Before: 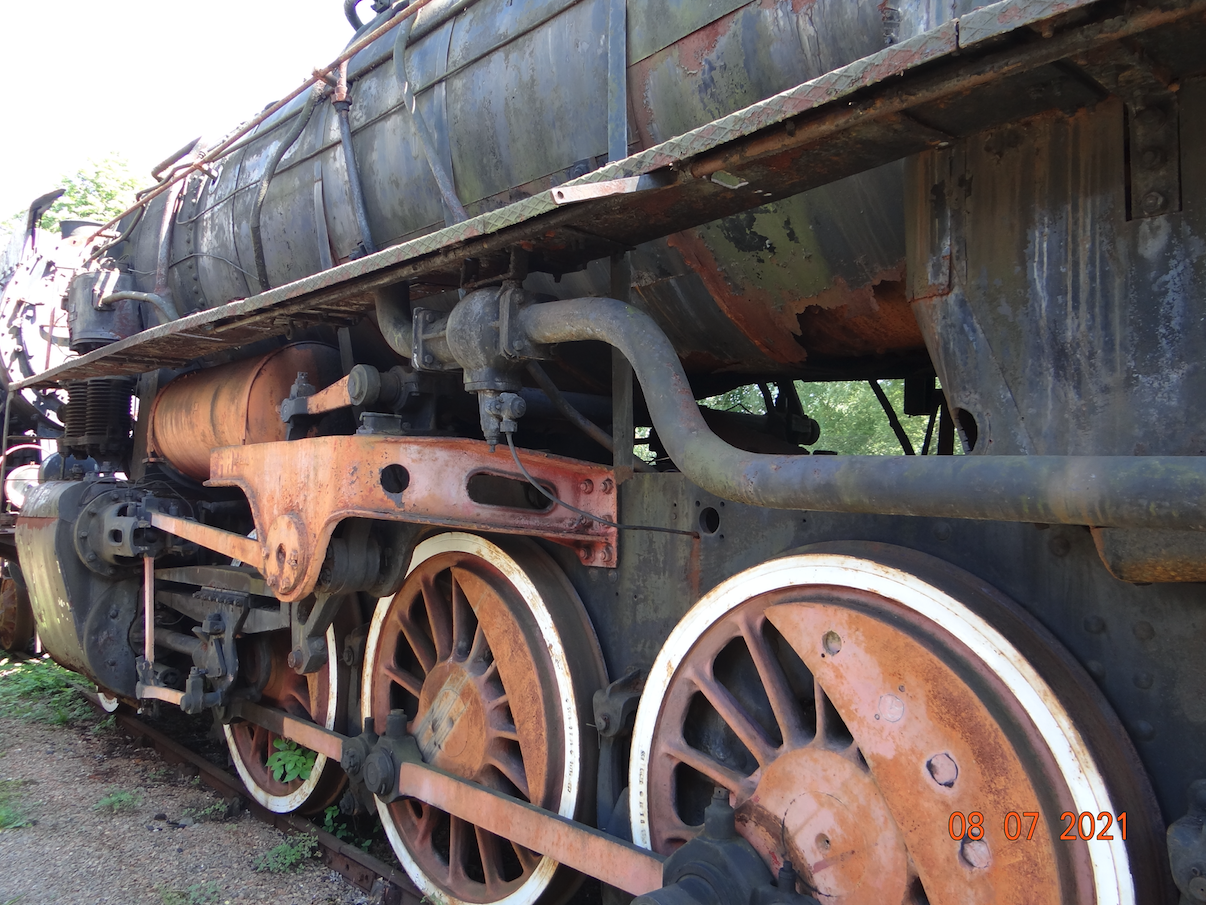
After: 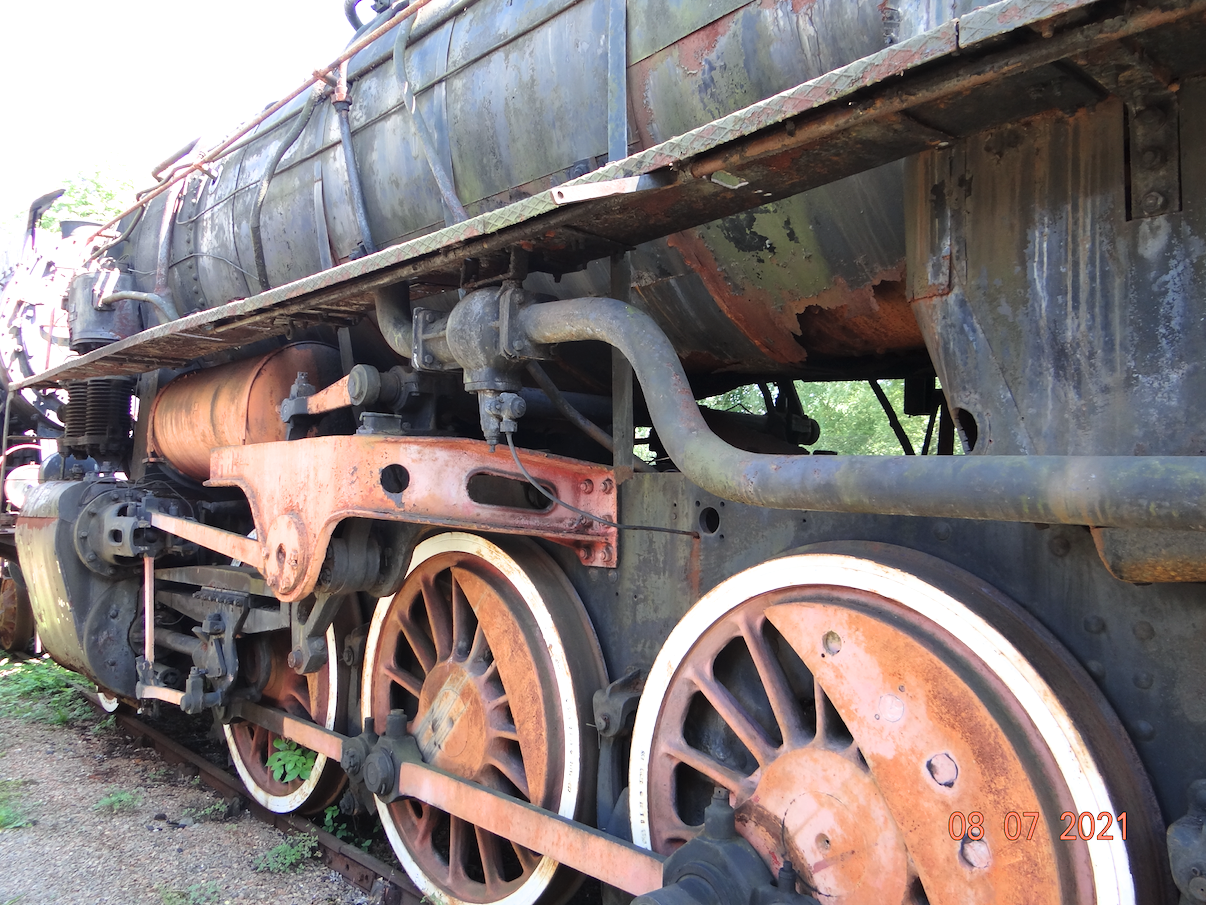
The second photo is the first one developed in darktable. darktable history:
filmic rgb: black relative exposure -9.62 EV, white relative exposure 3.06 EV, threshold 2.97 EV, hardness 6.09, enable highlight reconstruction true
exposure: exposure 0.82 EV, compensate exposure bias true, compensate highlight preservation false
